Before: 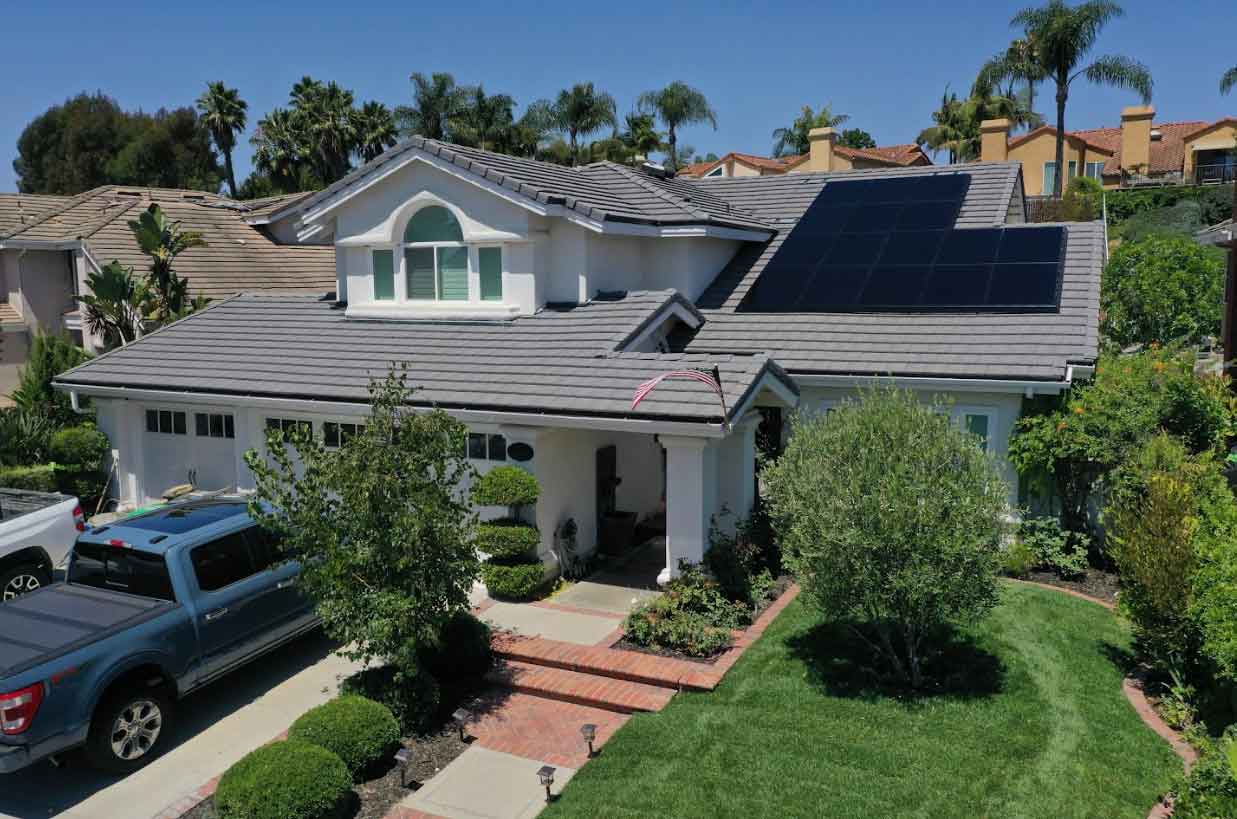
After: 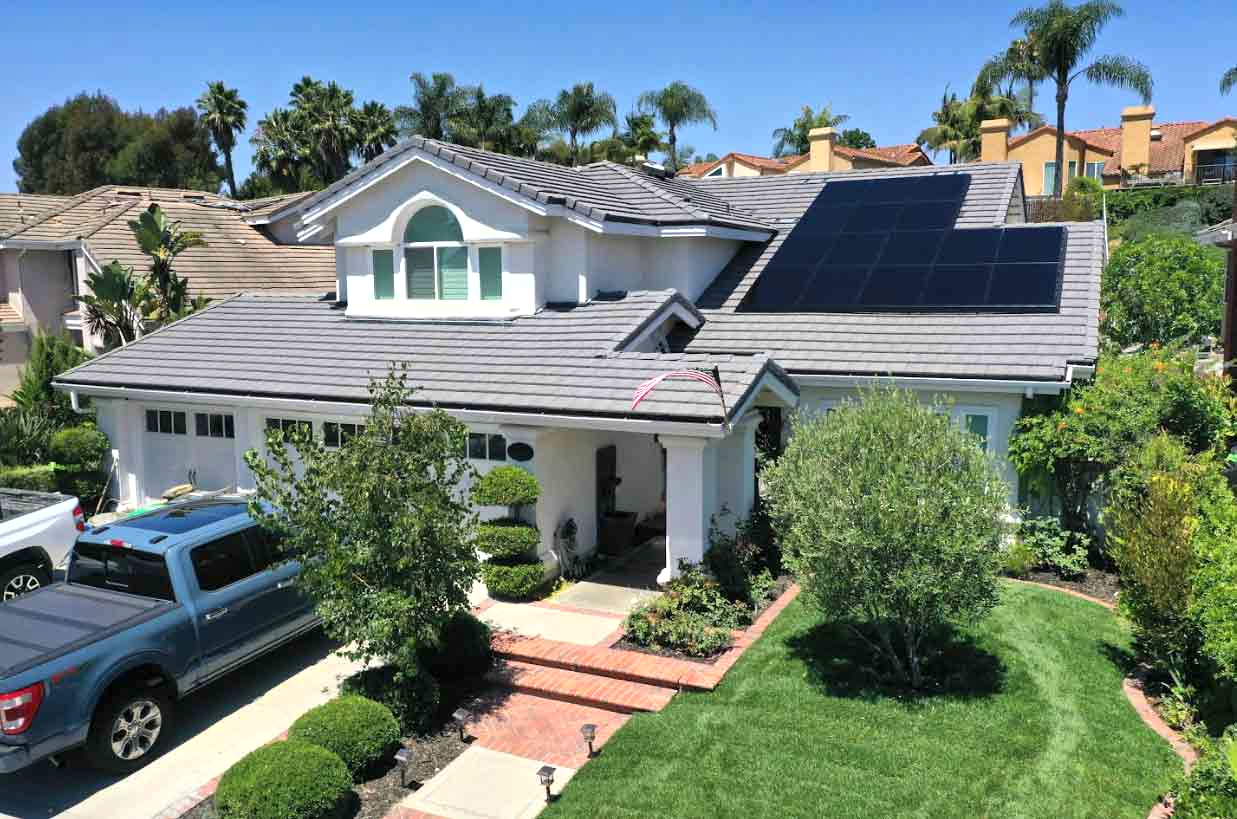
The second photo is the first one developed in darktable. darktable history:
white balance: emerald 1
exposure: exposure 0.943 EV, compensate highlight preservation false
shadows and highlights: low approximation 0.01, soften with gaussian
